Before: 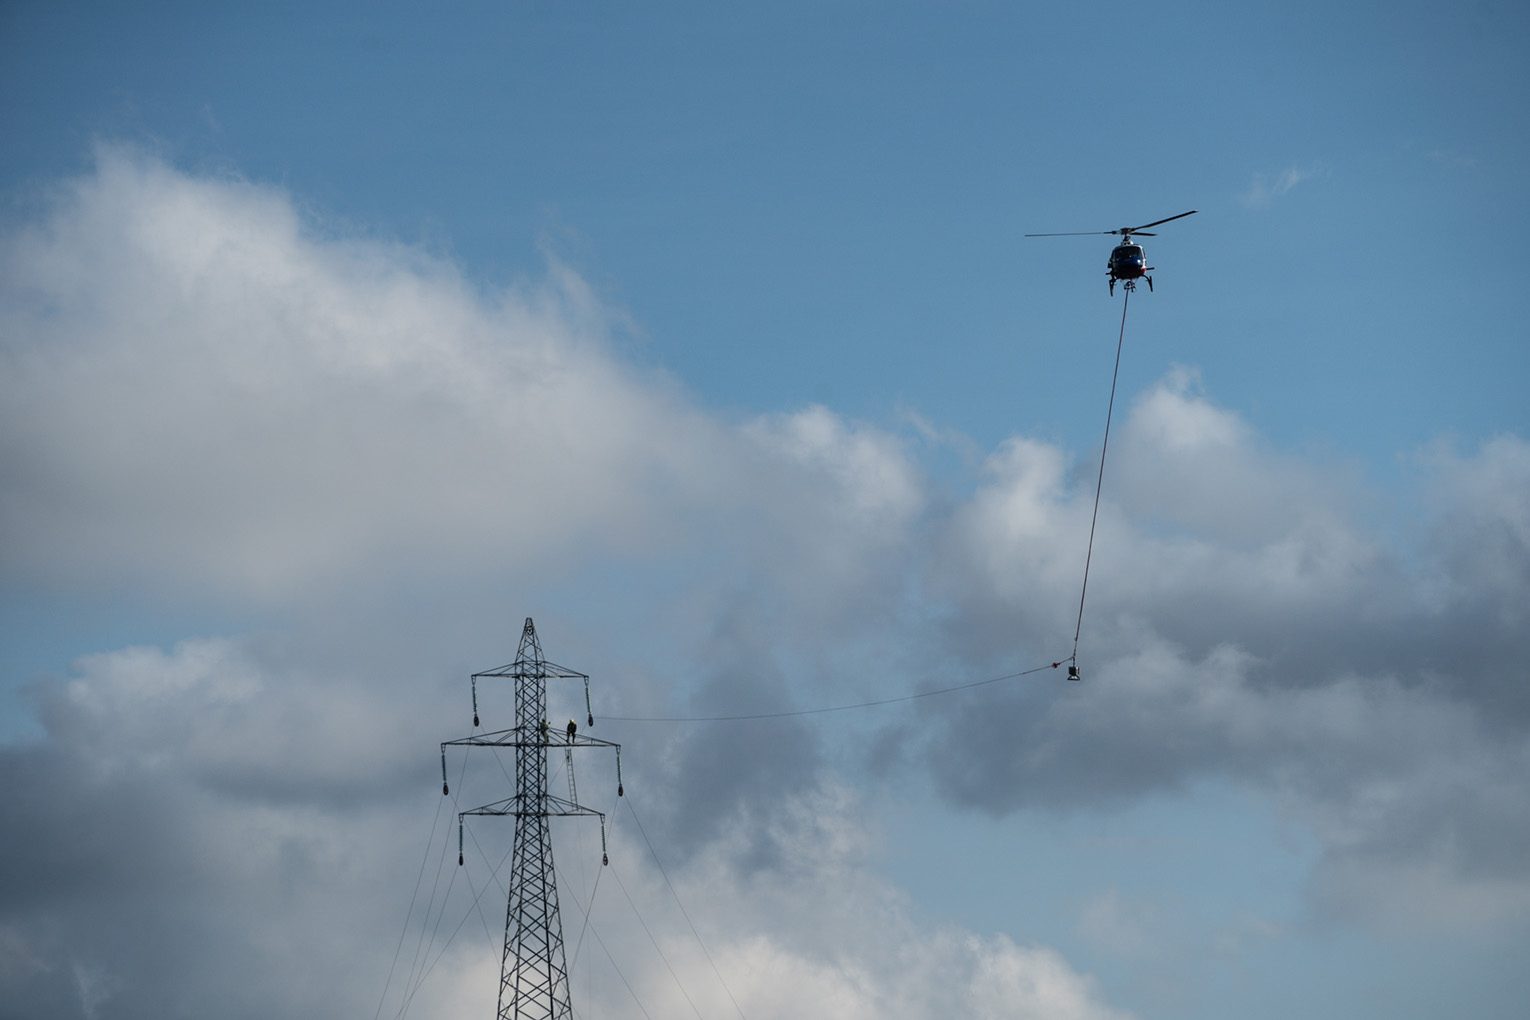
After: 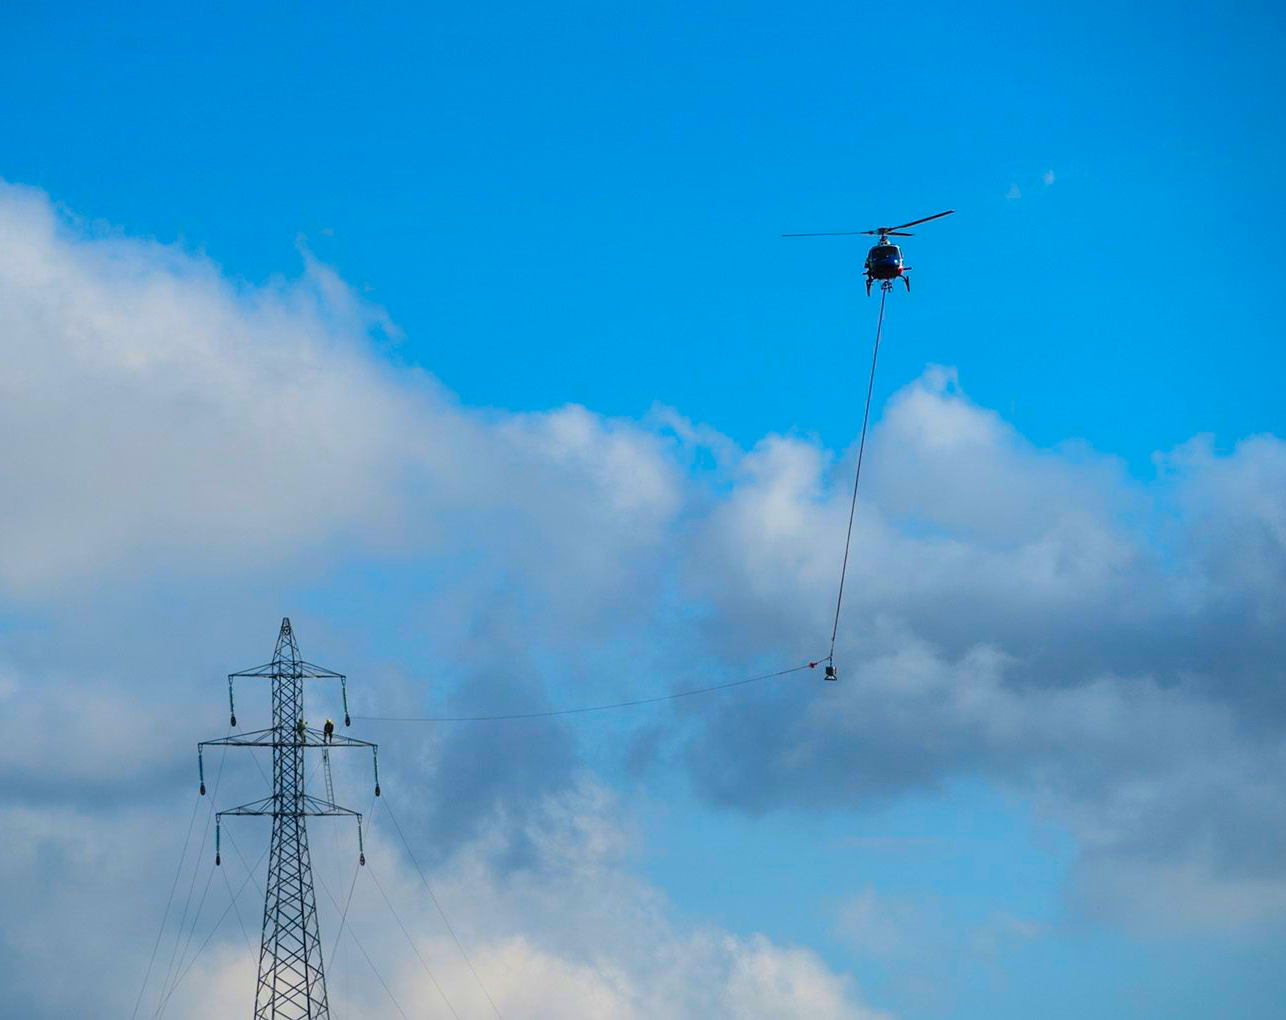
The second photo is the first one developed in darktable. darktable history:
crop: left 15.916%
tone curve: curves: ch0 [(0, 0) (0.405, 0.351) (1, 1)], color space Lab, independent channels, preserve colors none
color correction: highlights b* -0.021, saturation 2.19
contrast brightness saturation: brightness 0.144
